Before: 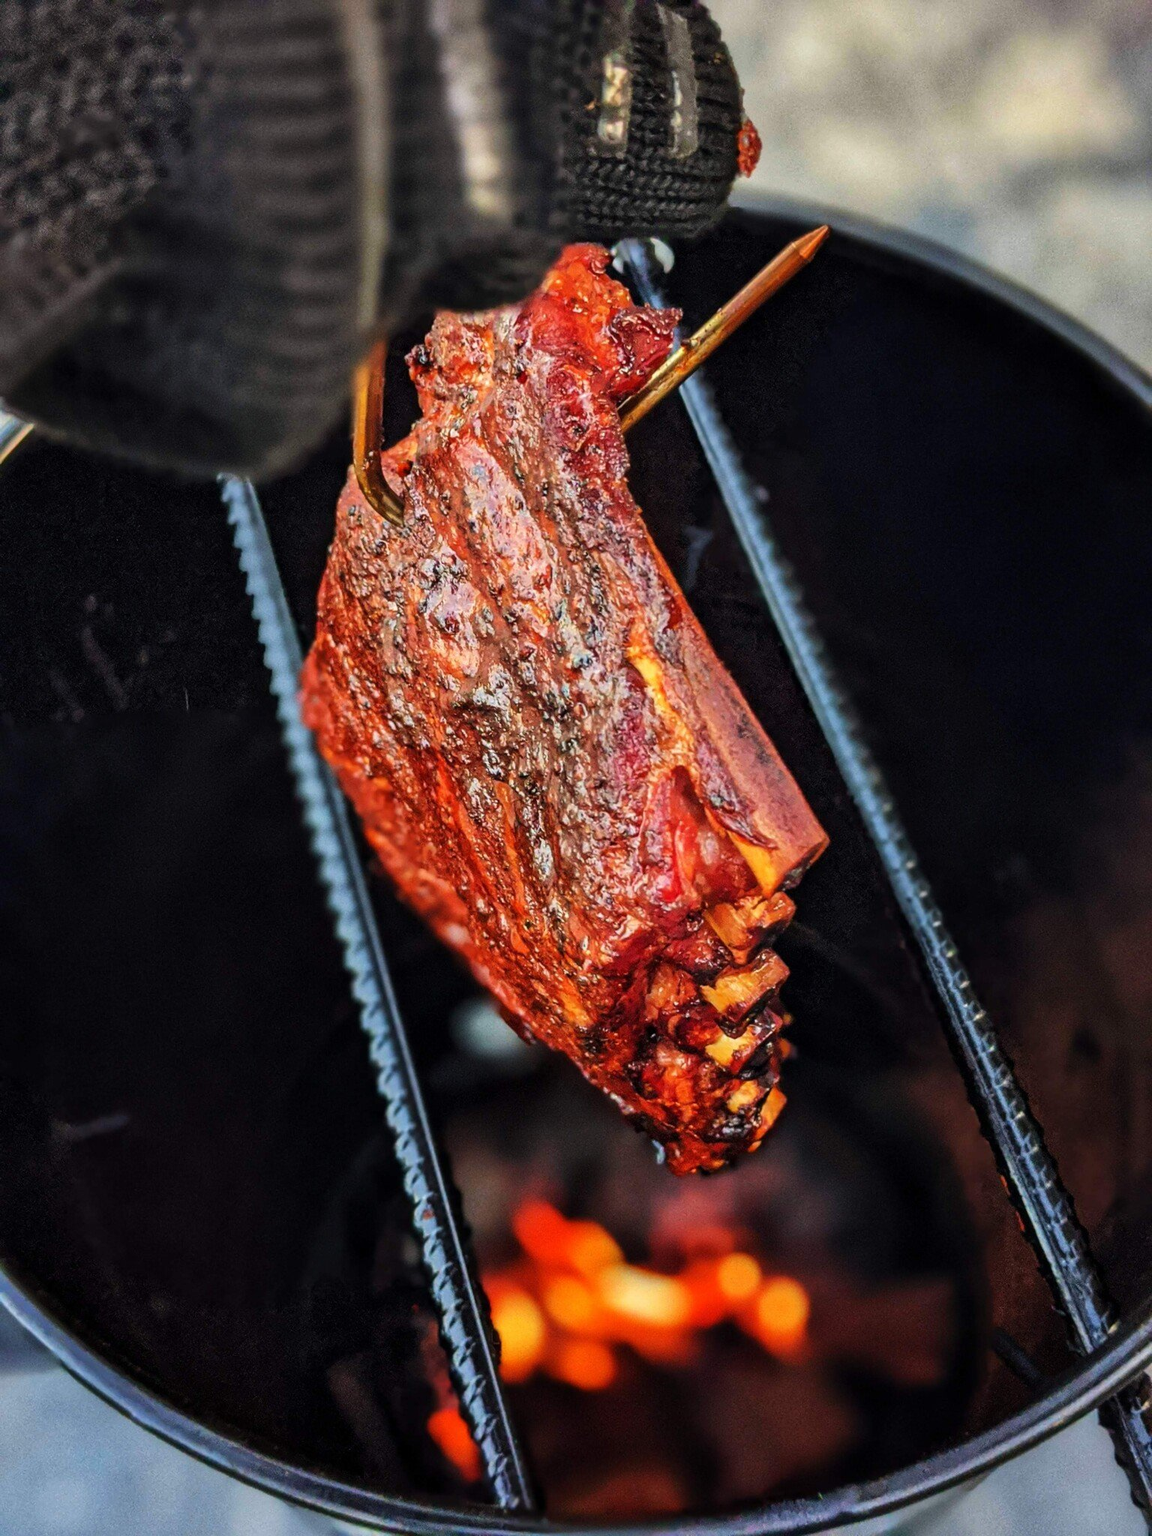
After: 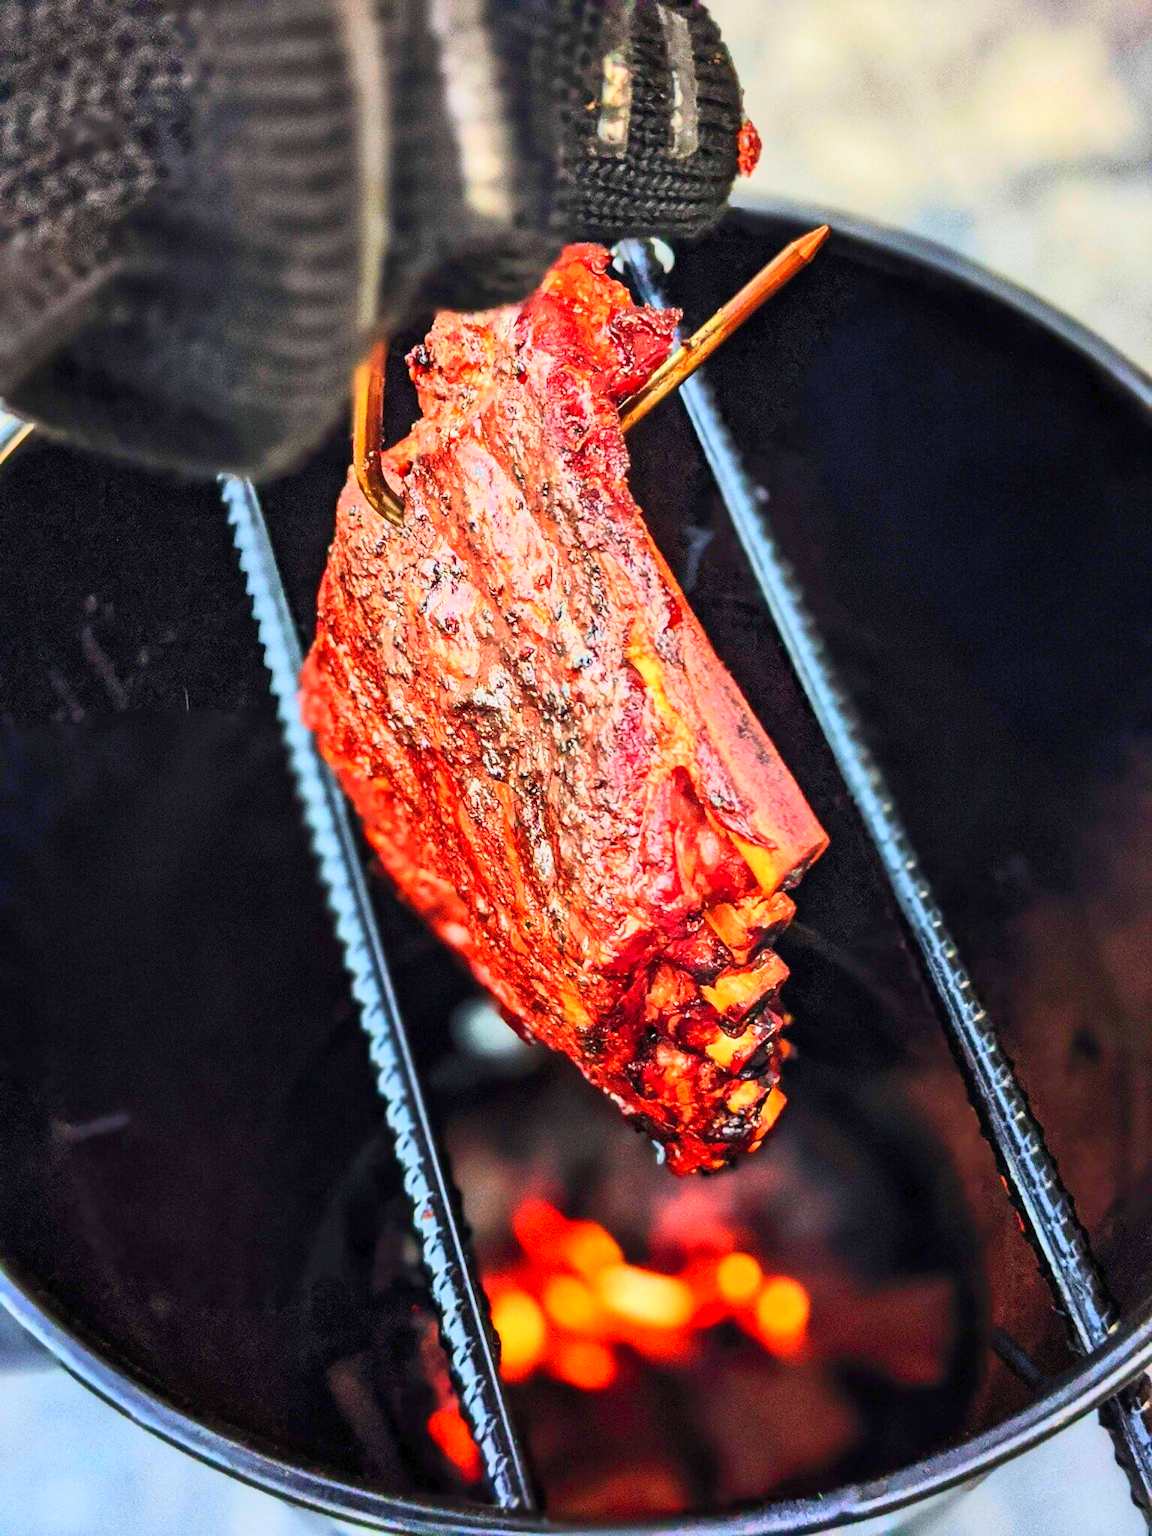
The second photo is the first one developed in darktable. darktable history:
exposure: compensate highlight preservation false
tone curve: curves: ch0 [(0, 0) (0.003, 0.015) (0.011, 0.025) (0.025, 0.056) (0.044, 0.104) (0.069, 0.139) (0.1, 0.181) (0.136, 0.226) (0.177, 0.28) (0.224, 0.346) (0.277, 0.42) (0.335, 0.505) (0.399, 0.594) (0.468, 0.699) (0.543, 0.776) (0.623, 0.848) (0.709, 0.893) (0.801, 0.93) (0.898, 0.97) (1, 1)], color space Lab, linked channels, preserve colors none
